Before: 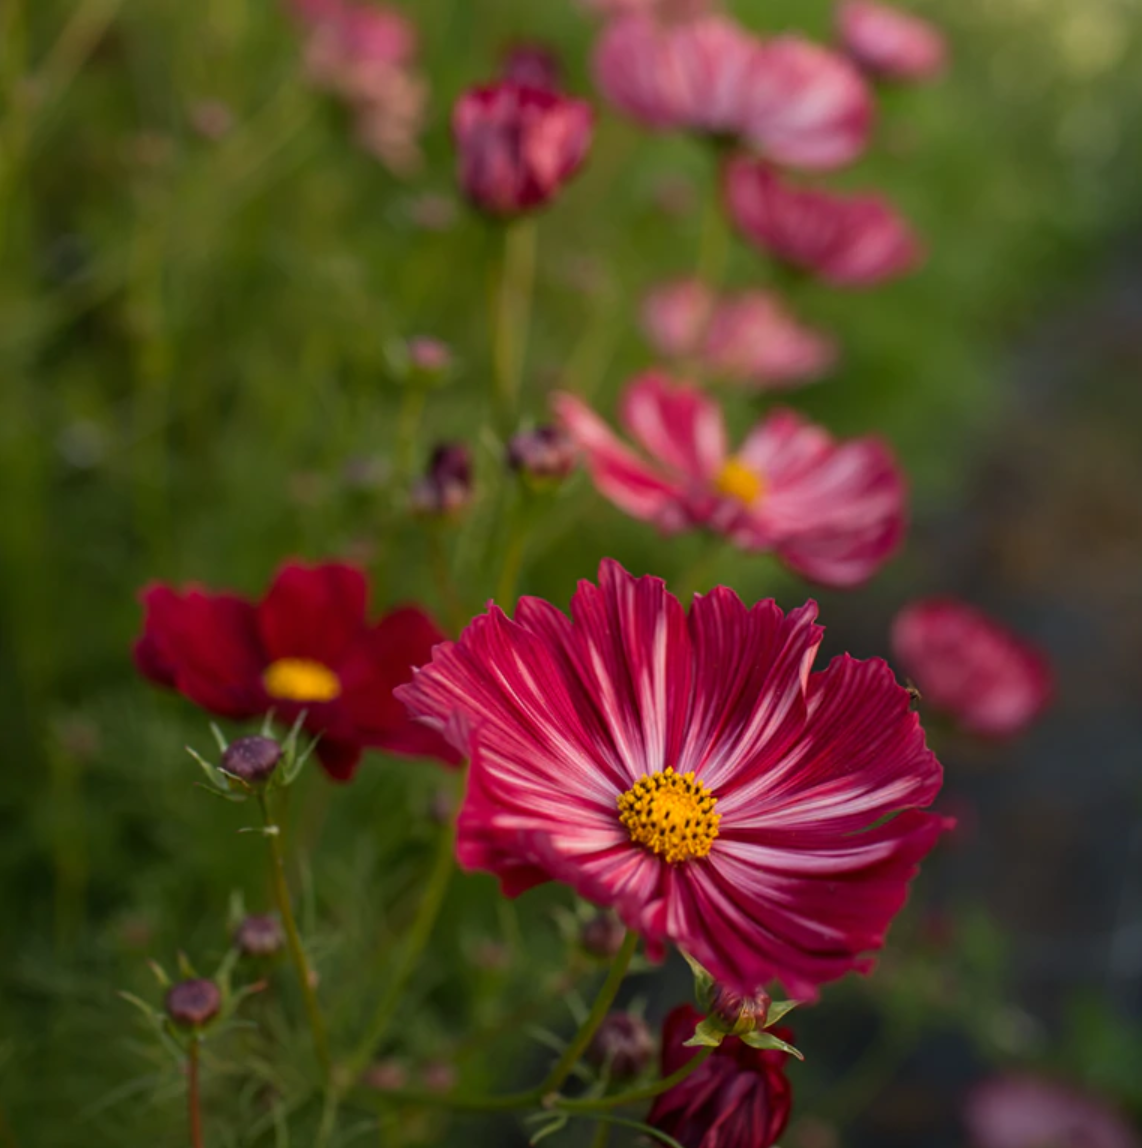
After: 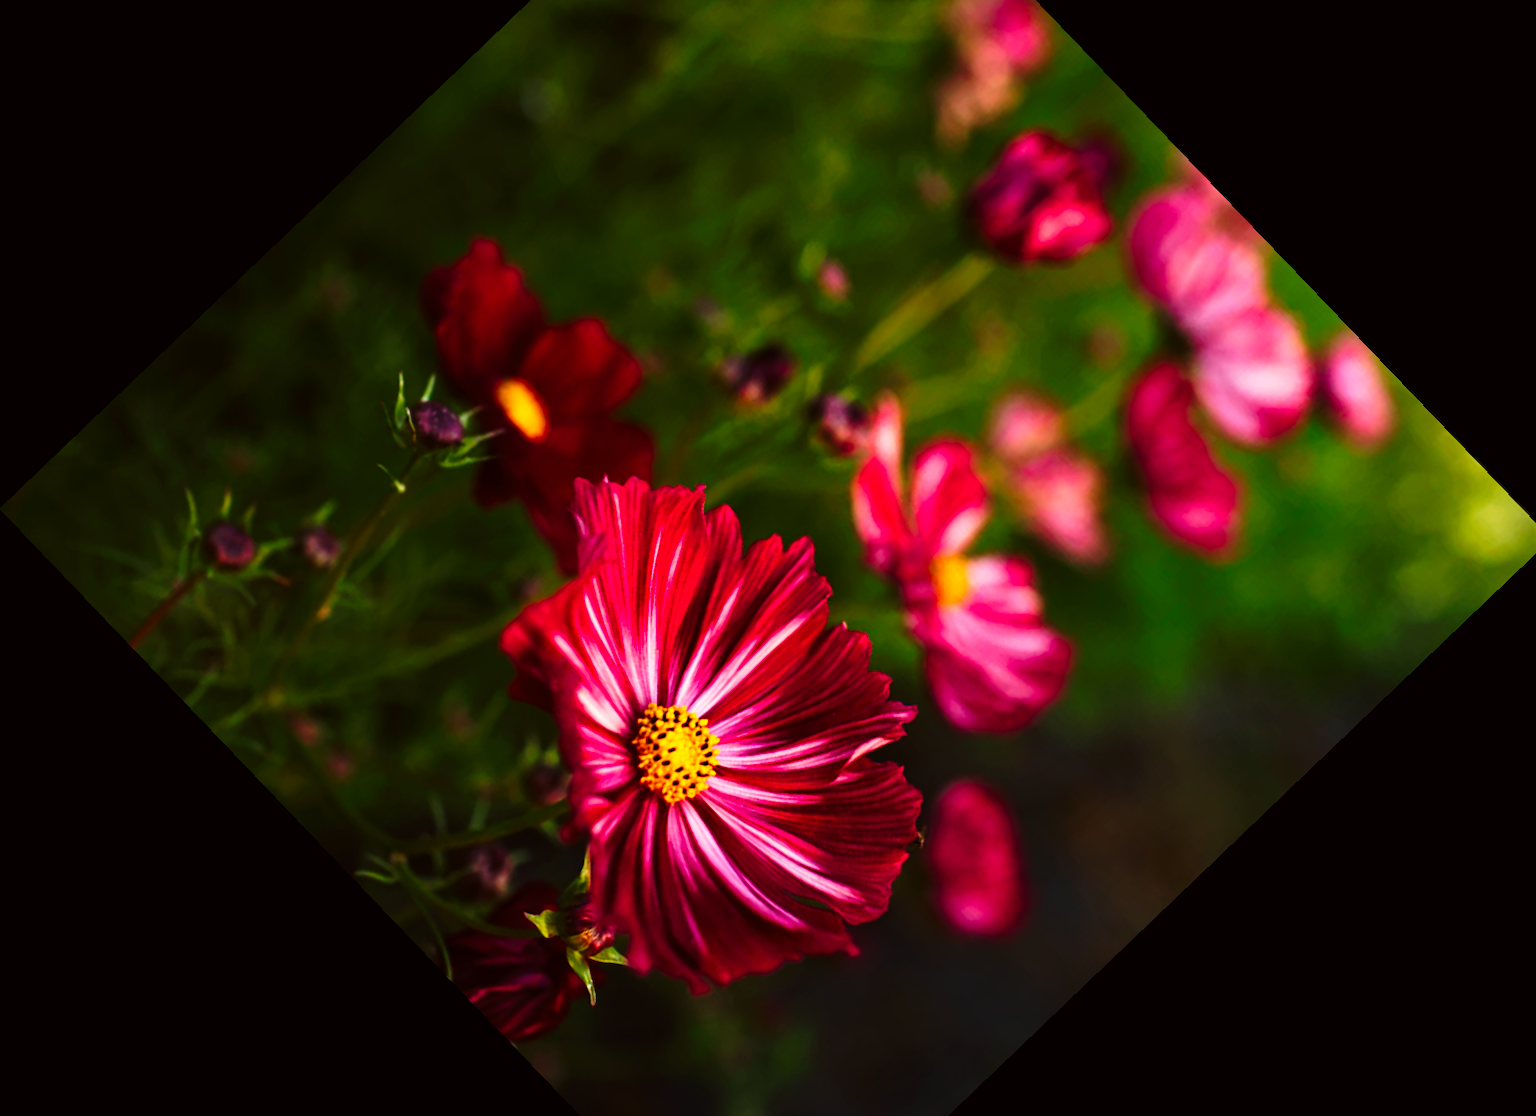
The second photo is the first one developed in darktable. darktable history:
tone curve: curves: ch0 [(0, 0) (0.003, 0.003) (0.011, 0.006) (0.025, 0.012) (0.044, 0.02) (0.069, 0.023) (0.1, 0.029) (0.136, 0.037) (0.177, 0.058) (0.224, 0.084) (0.277, 0.137) (0.335, 0.209) (0.399, 0.336) (0.468, 0.478) (0.543, 0.63) (0.623, 0.789) (0.709, 0.903) (0.801, 0.967) (0.898, 0.987) (1, 1)], preserve colors none
crop and rotate: angle -46.26°, top 16.234%, right 0.912%, bottom 11.704%
color correction: highlights a* -2.73, highlights b* -2.09, shadows a* 2.41, shadows b* 2.73
